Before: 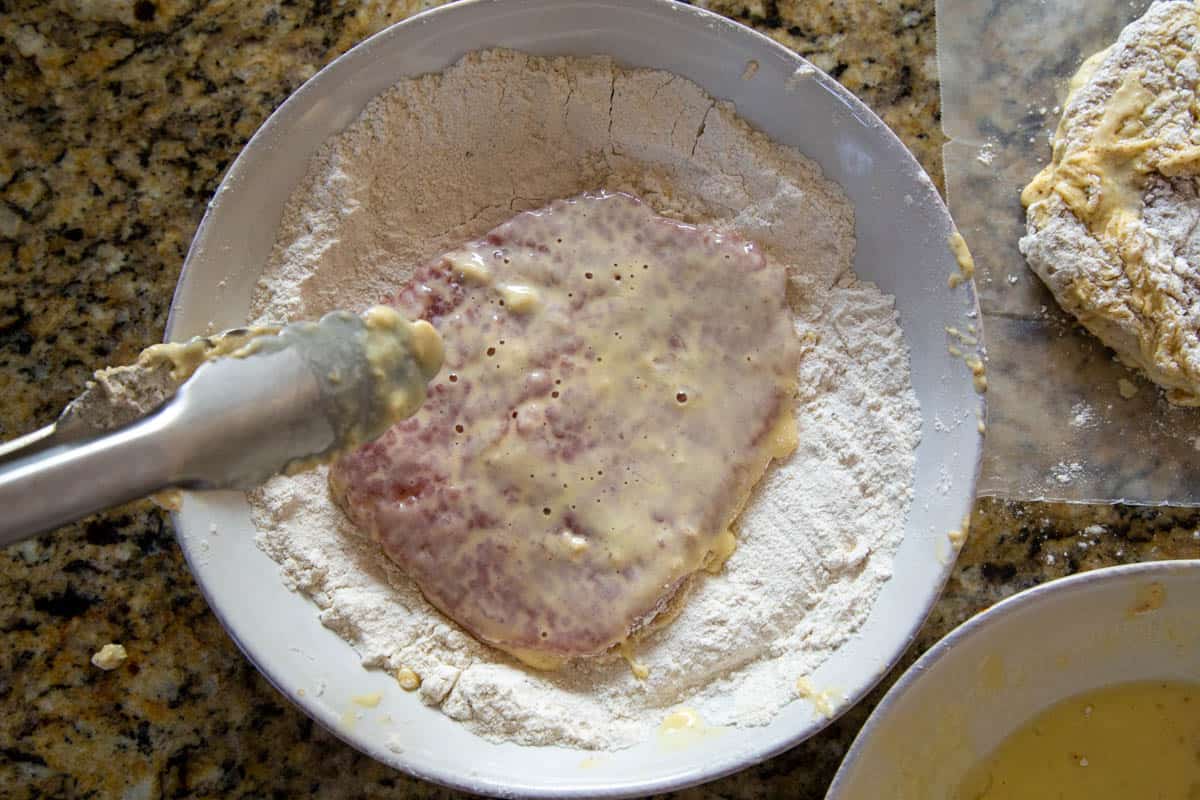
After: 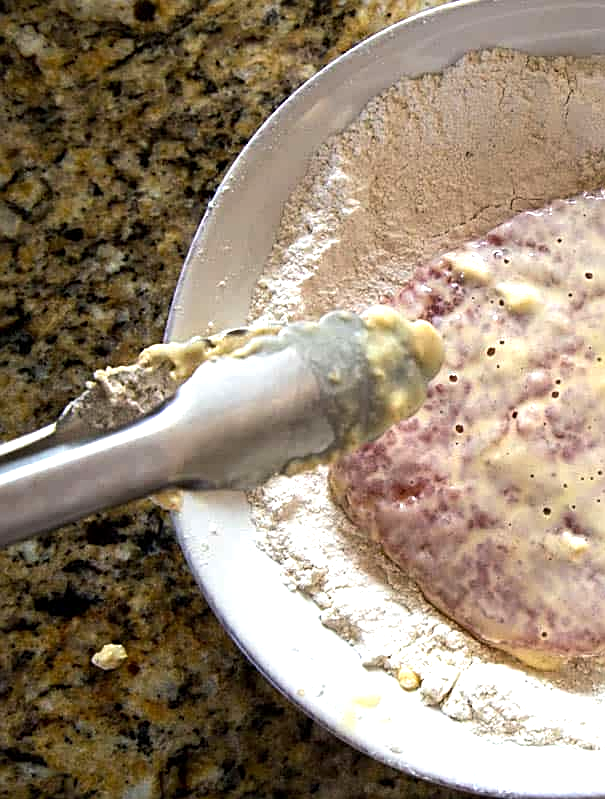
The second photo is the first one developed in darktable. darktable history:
crop and rotate: left 0.052%, top 0%, right 49.462%
sharpen: on, module defaults
tone equalizer: -8 EV -0.392 EV, -7 EV -0.425 EV, -6 EV -0.332 EV, -5 EV -0.227 EV, -3 EV 0.207 EV, -2 EV 0.353 EV, -1 EV 0.413 EV, +0 EV 0.443 EV, edges refinement/feathering 500, mask exposure compensation -1.57 EV, preserve details no
exposure: black level correction 0.001, exposure 0.499 EV, compensate highlight preservation false
